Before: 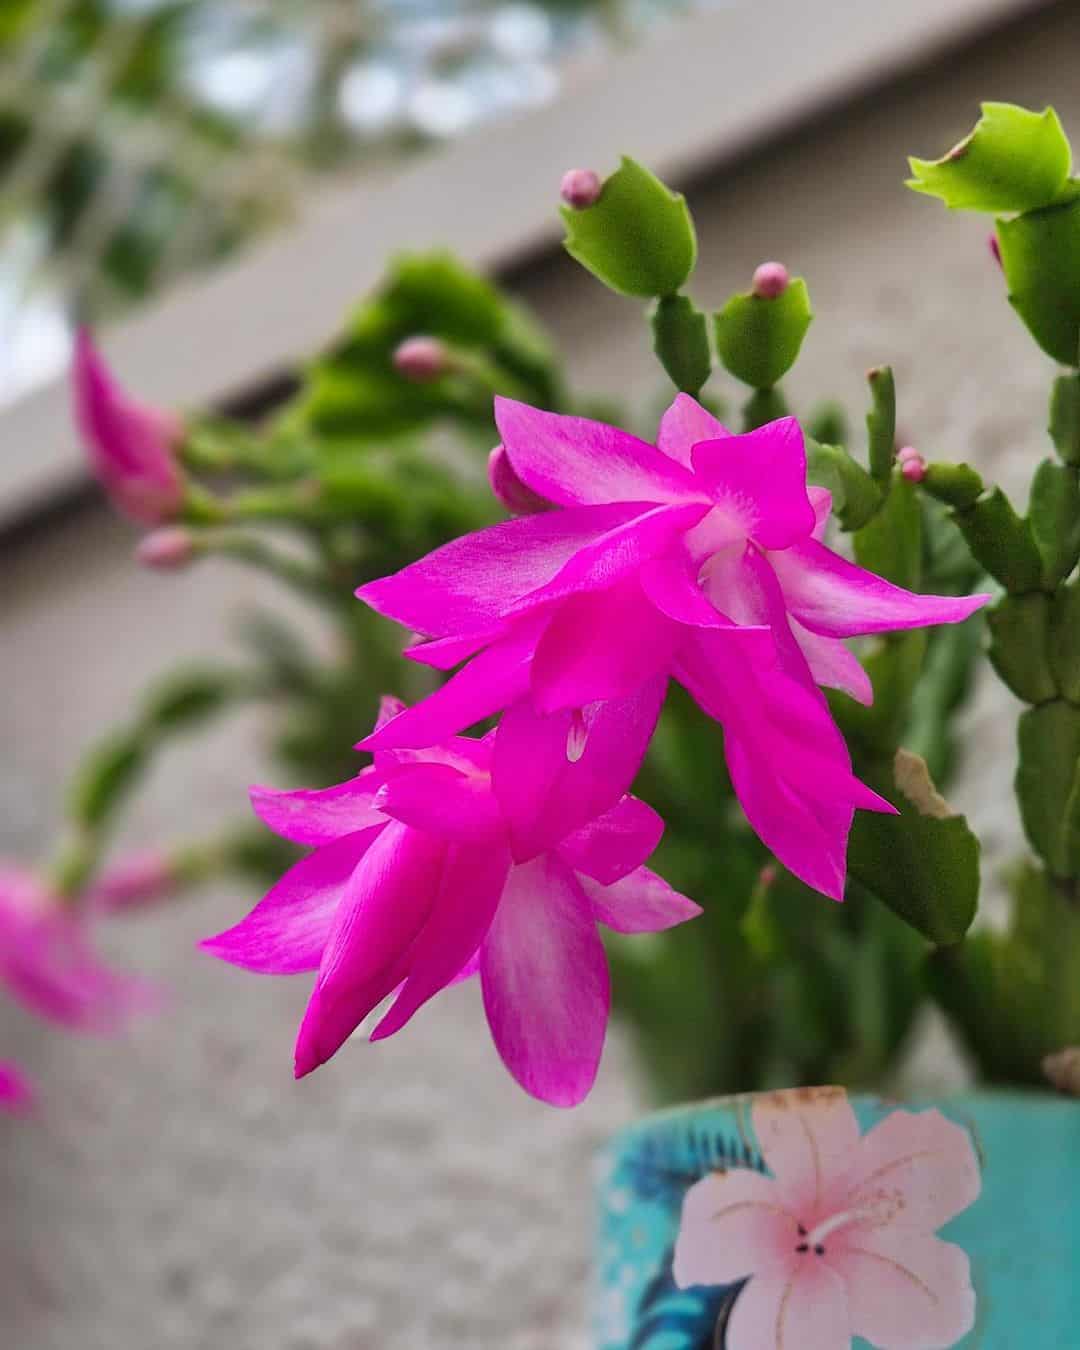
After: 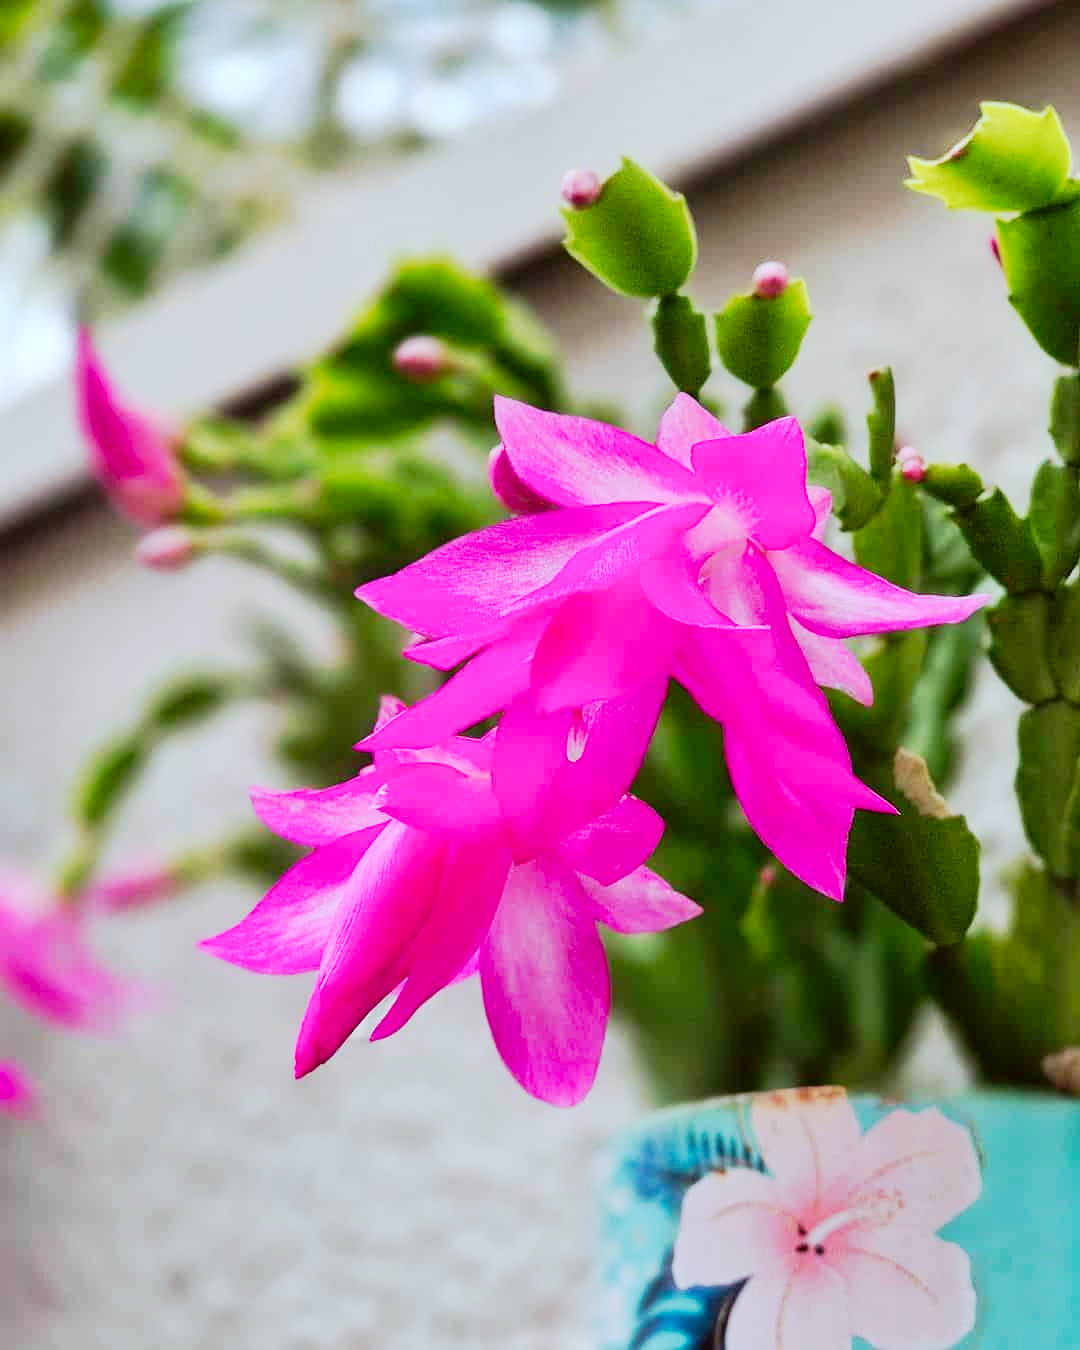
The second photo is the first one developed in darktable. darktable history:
tone curve: curves: ch0 [(0, 0) (0.037, 0.011) (0.135, 0.093) (0.266, 0.281) (0.461, 0.555) (0.581, 0.716) (0.675, 0.793) (0.767, 0.849) (0.91, 0.924) (1, 0.979)]; ch1 [(0, 0) (0.292, 0.278) (0.419, 0.423) (0.493, 0.492) (0.506, 0.5) (0.534, 0.529) (0.562, 0.562) (0.641, 0.663) (0.754, 0.76) (1, 1)]; ch2 [(0, 0) (0.294, 0.3) (0.361, 0.372) (0.429, 0.445) (0.478, 0.486) (0.502, 0.498) (0.518, 0.522) (0.531, 0.549) (0.561, 0.579) (0.64, 0.645) (0.7, 0.7) (0.861, 0.808) (1, 0.951)], preserve colors none
exposure: exposure 0.206 EV, compensate highlight preservation false
color correction: highlights a* -3.48, highlights b* -6.52, shadows a* 3.26, shadows b* 5.15
